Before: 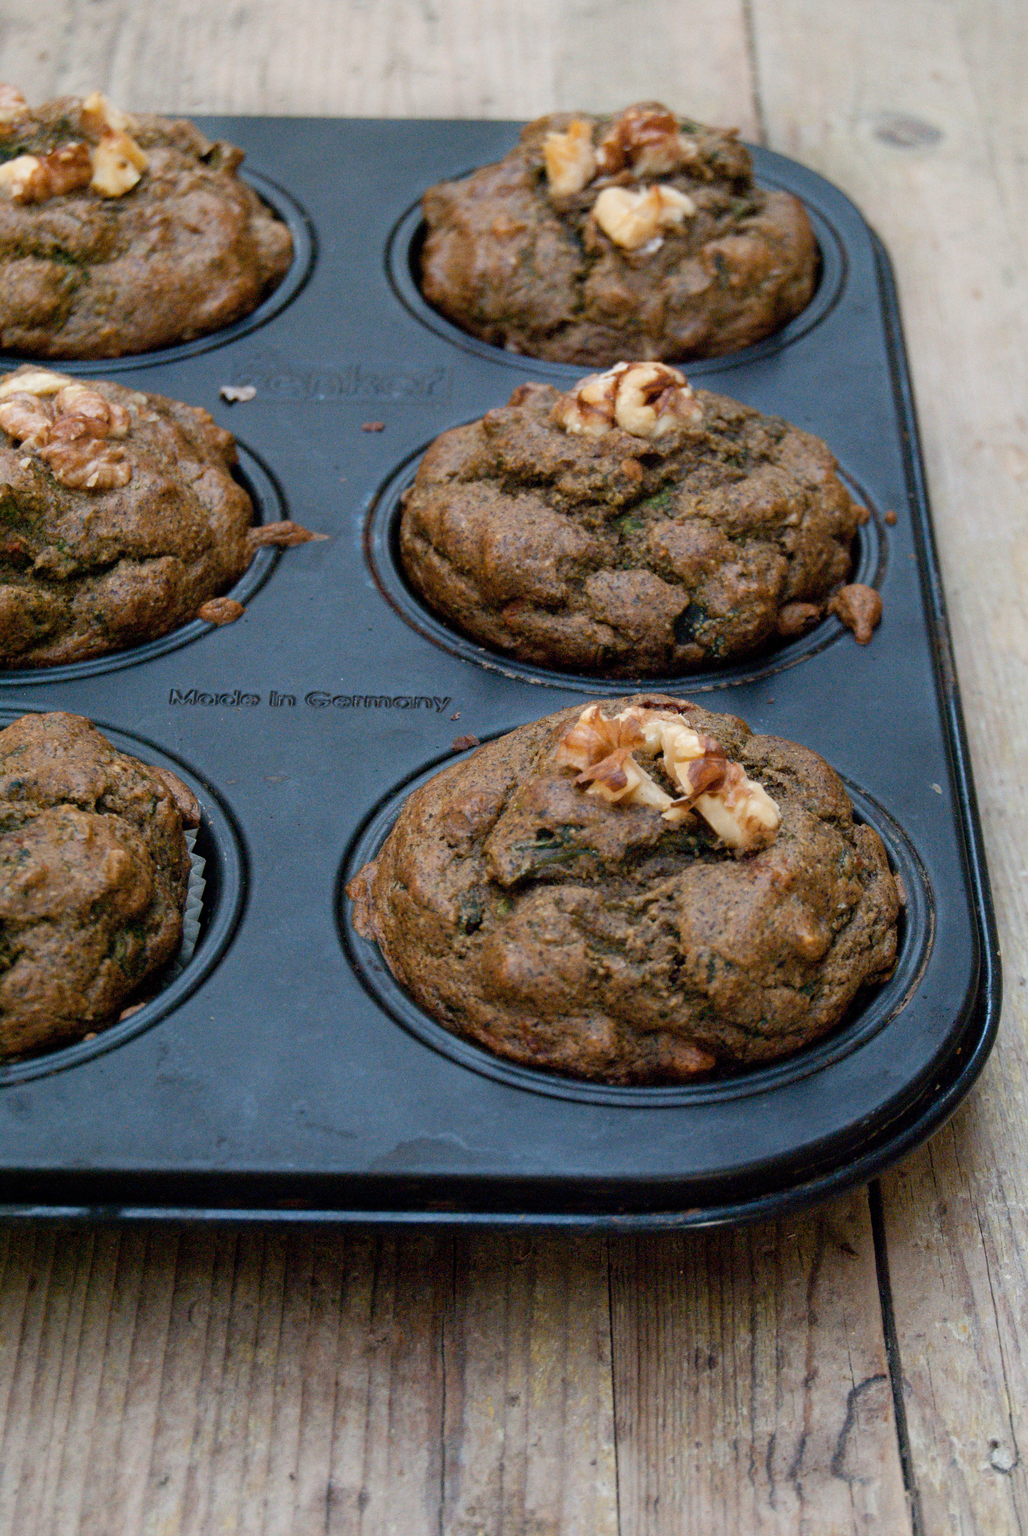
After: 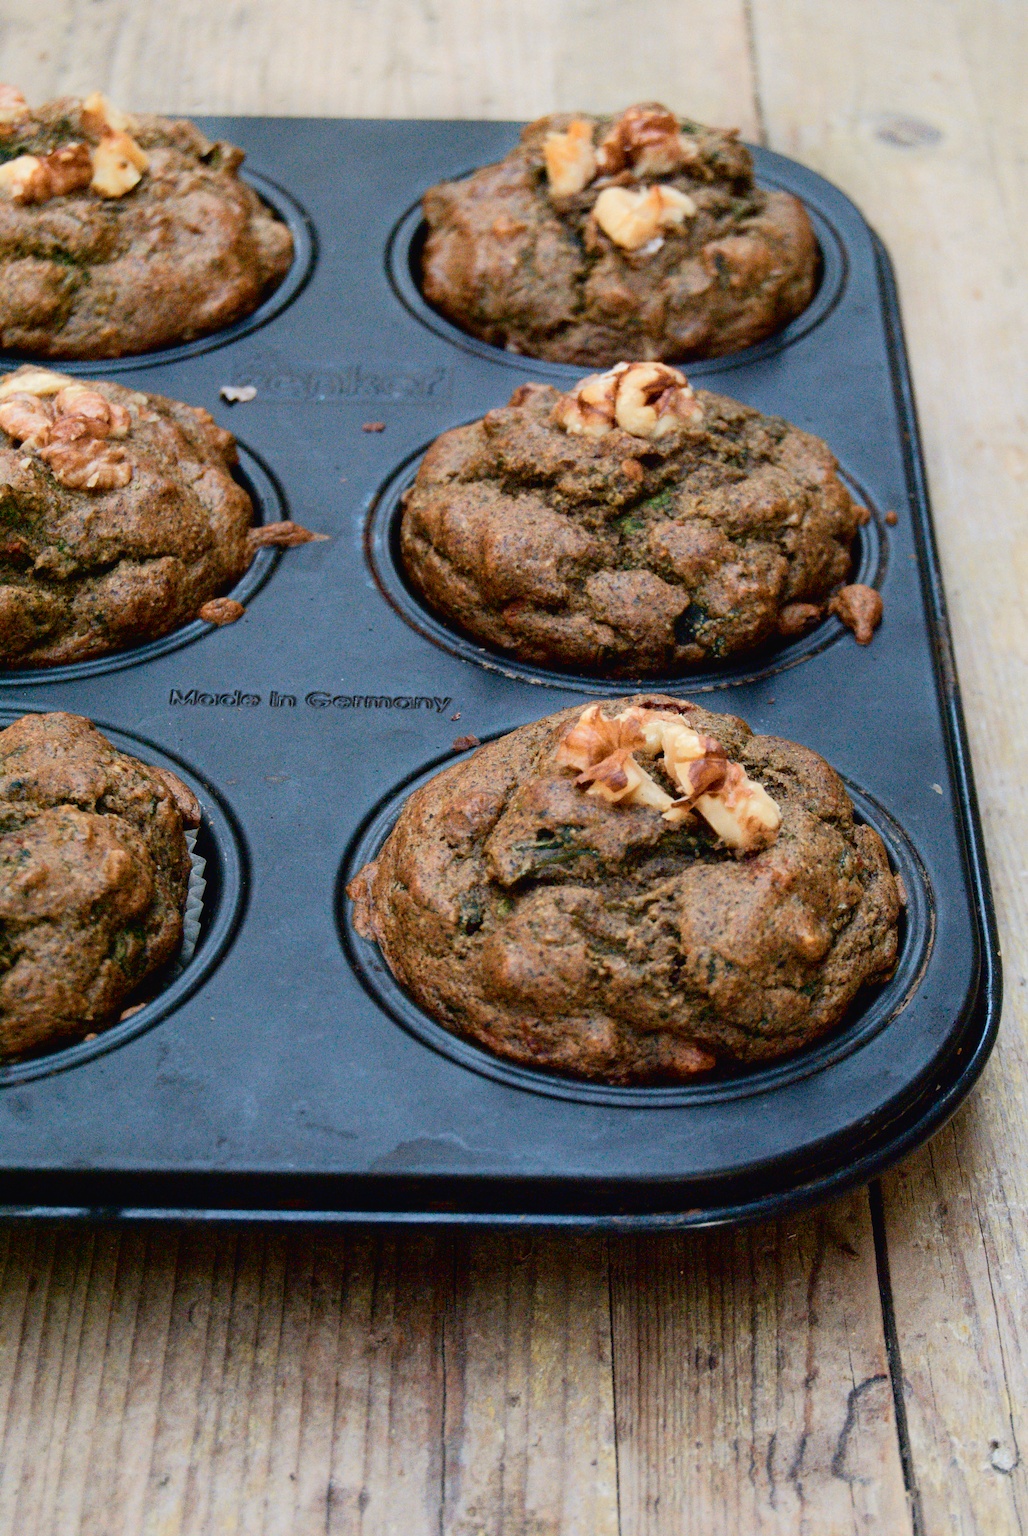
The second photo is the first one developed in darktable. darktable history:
tone curve: curves: ch0 [(0, 0.018) (0.061, 0.041) (0.205, 0.191) (0.289, 0.292) (0.39, 0.424) (0.493, 0.551) (0.666, 0.743) (0.795, 0.841) (1, 0.998)]; ch1 [(0, 0) (0.385, 0.343) (0.439, 0.415) (0.494, 0.498) (0.501, 0.501) (0.51, 0.509) (0.548, 0.563) (0.586, 0.61) (0.684, 0.658) (0.783, 0.804) (1, 1)]; ch2 [(0, 0) (0.304, 0.31) (0.403, 0.399) (0.441, 0.428) (0.47, 0.469) (0.498, 0.496) (0.524, 0.538) (0.566, 0.579) (0.648, 0.665) (0.697, 0.699) (1, 1)], color space Lab, independent channels, preserve colors none
